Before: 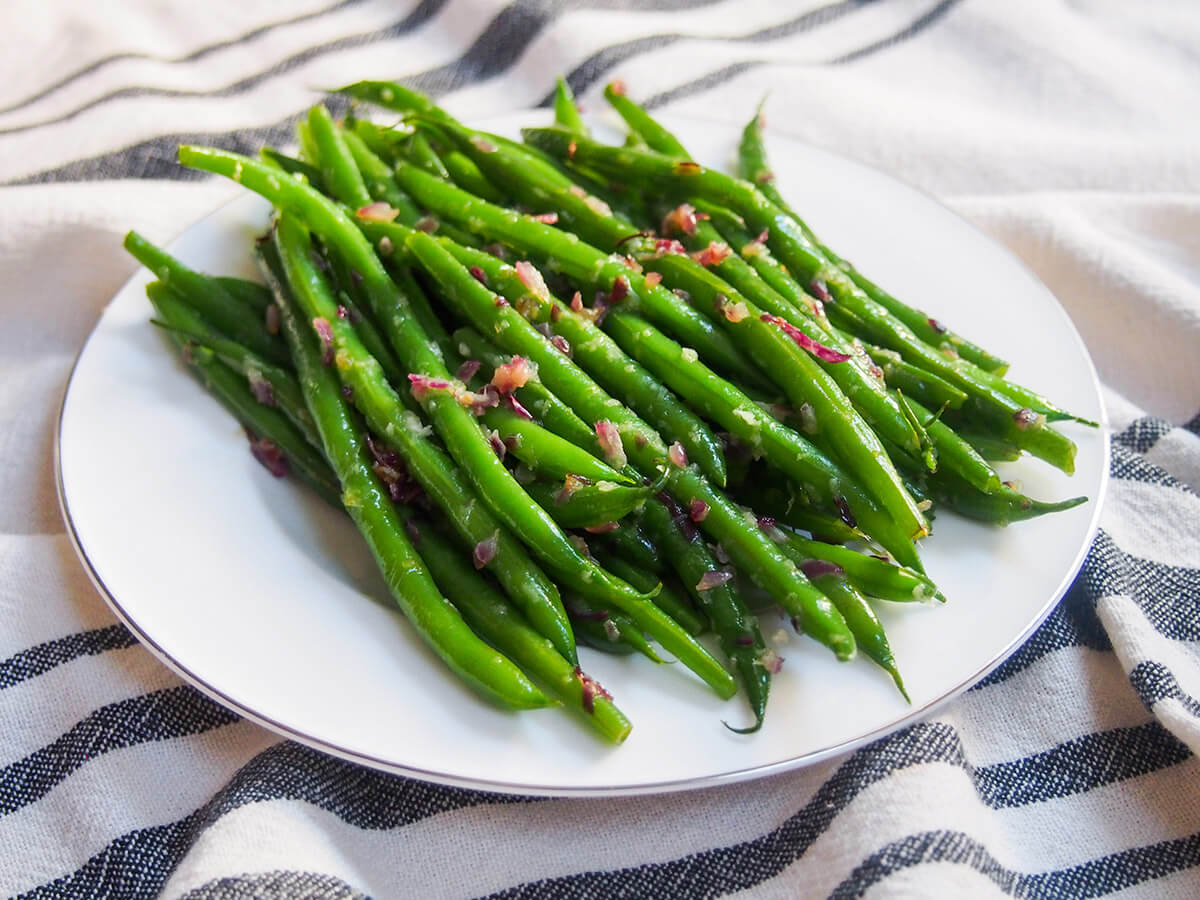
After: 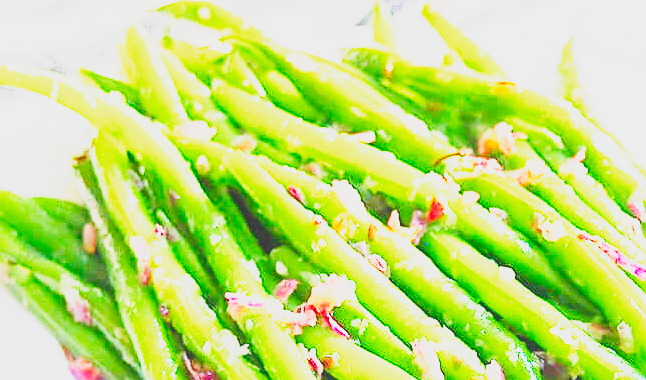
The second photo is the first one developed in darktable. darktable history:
base curve: curves: ch0 [(0, 0) (0.007, 0.004) (0.027, 0.03) (0.046, 0.07) (0.207, 0.54) (0.442, 0.872) (0.673, 0.972) (1, 1)], preserve colors none
crop: left 15.306%, top 9.065%, right 30.789%, bottom 48.638%
contrast brightness saturation: contrast -0.28
sharpen: on, module defaults
levels: levels [0.072, 0.414, 0.976]
exposure: exposure 2.04 EV, compensate highlight preservation false
